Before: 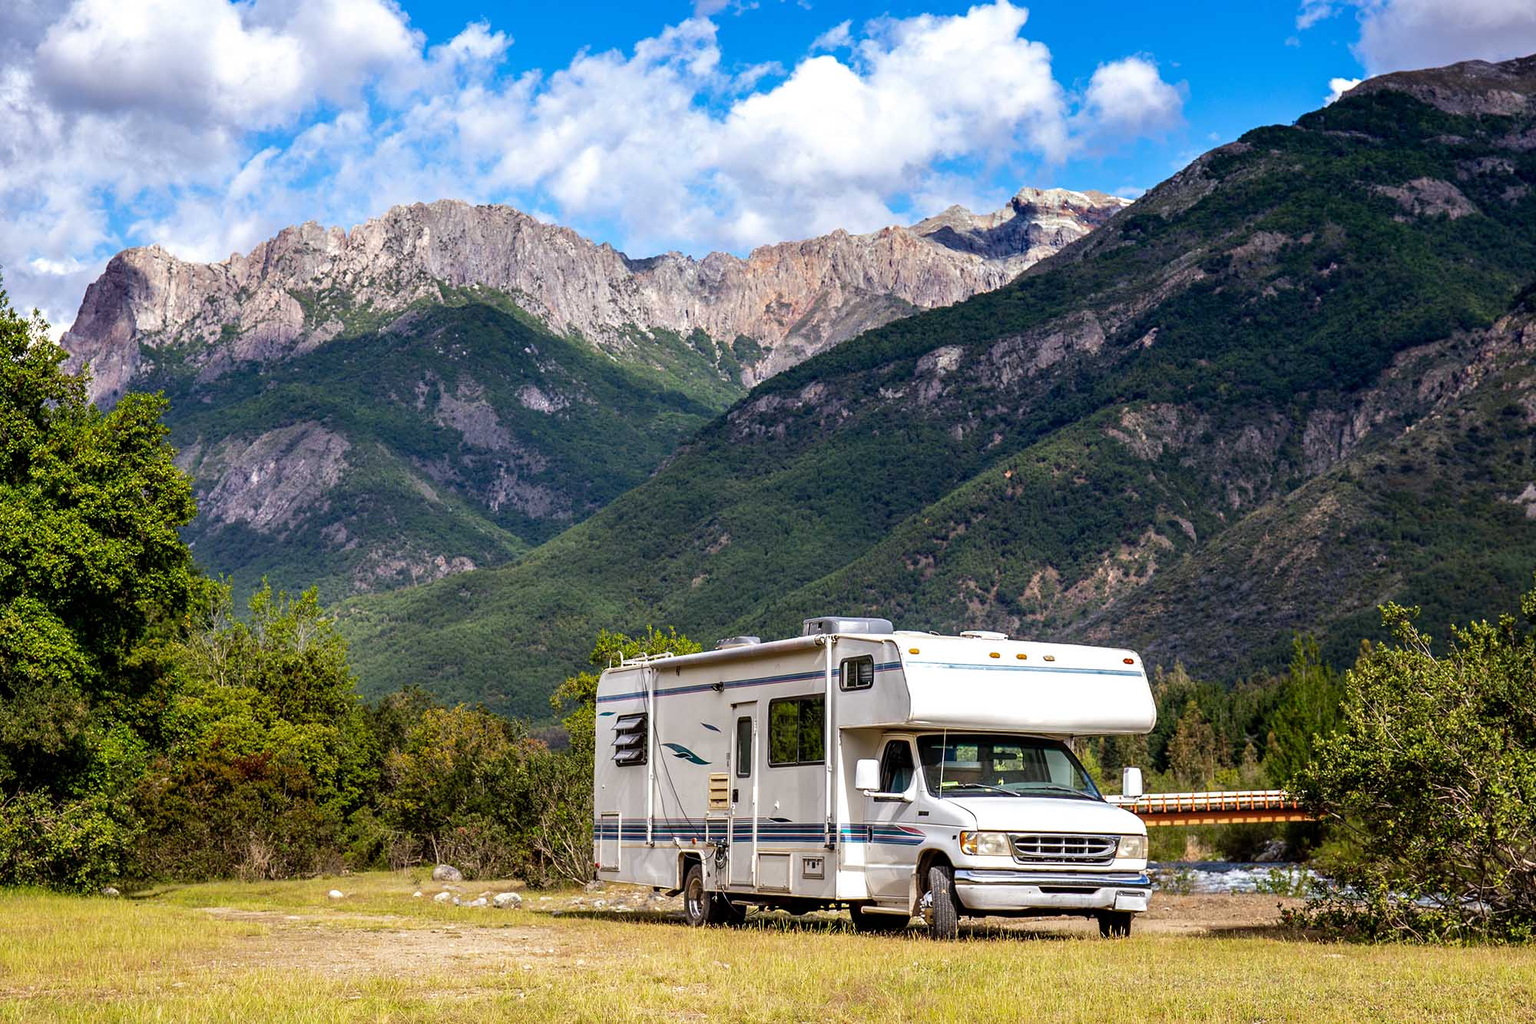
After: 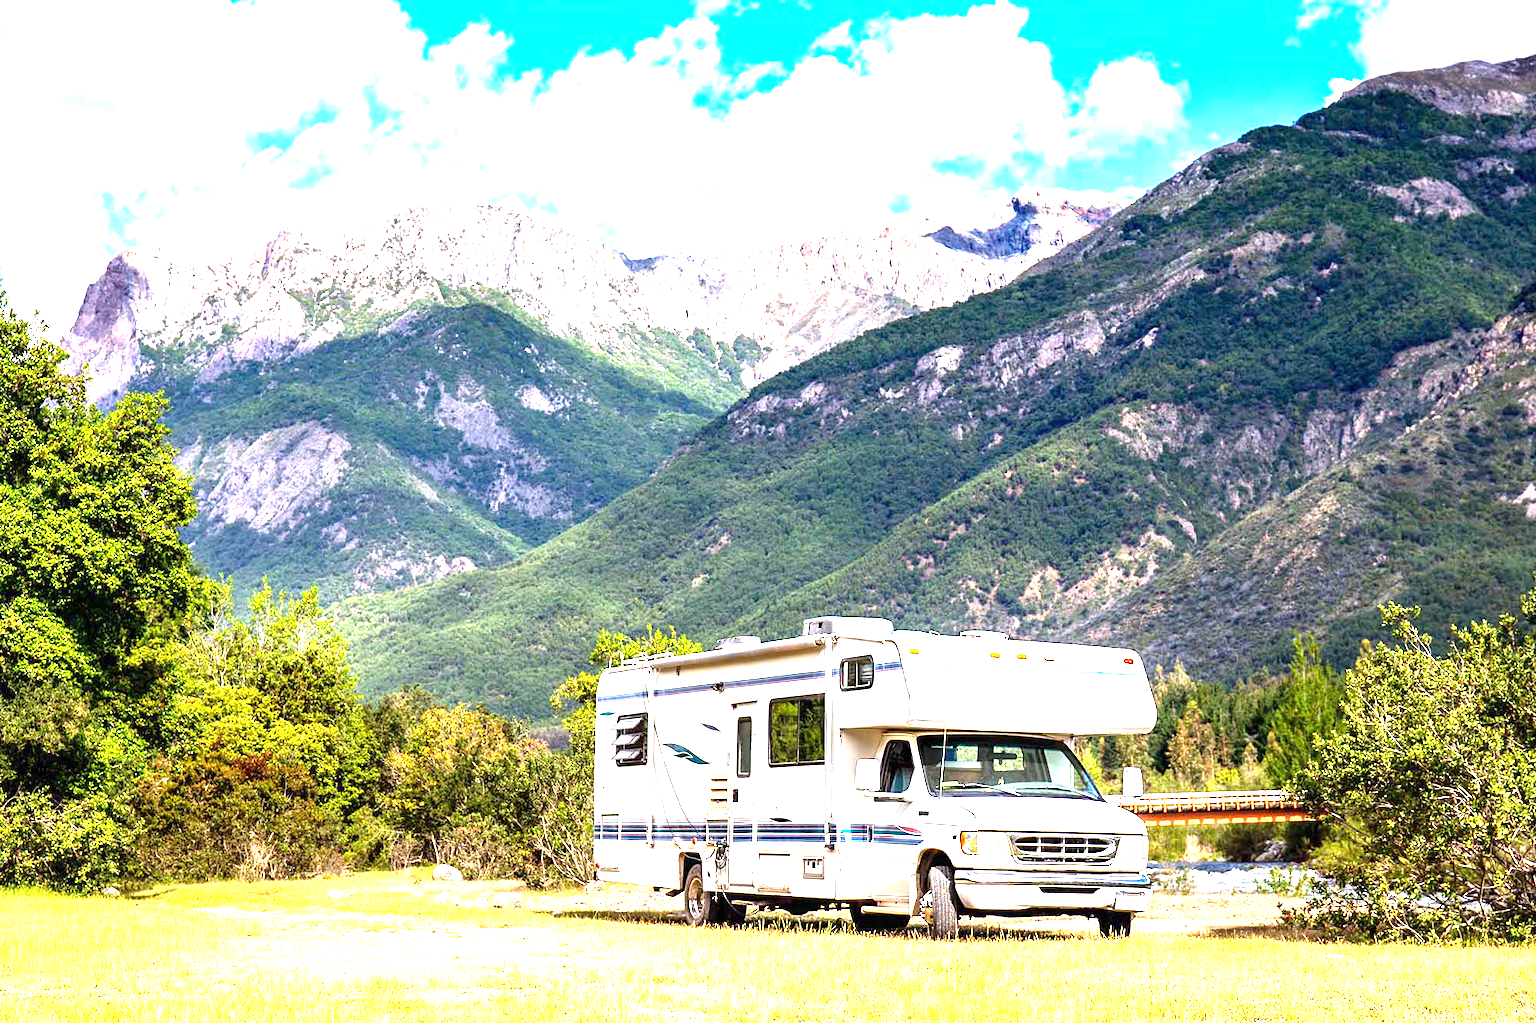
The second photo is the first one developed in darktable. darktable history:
exposure: black level correction 0, exposure 2.156 EV, compensate exposure bias true, compensate highlight preservation false
